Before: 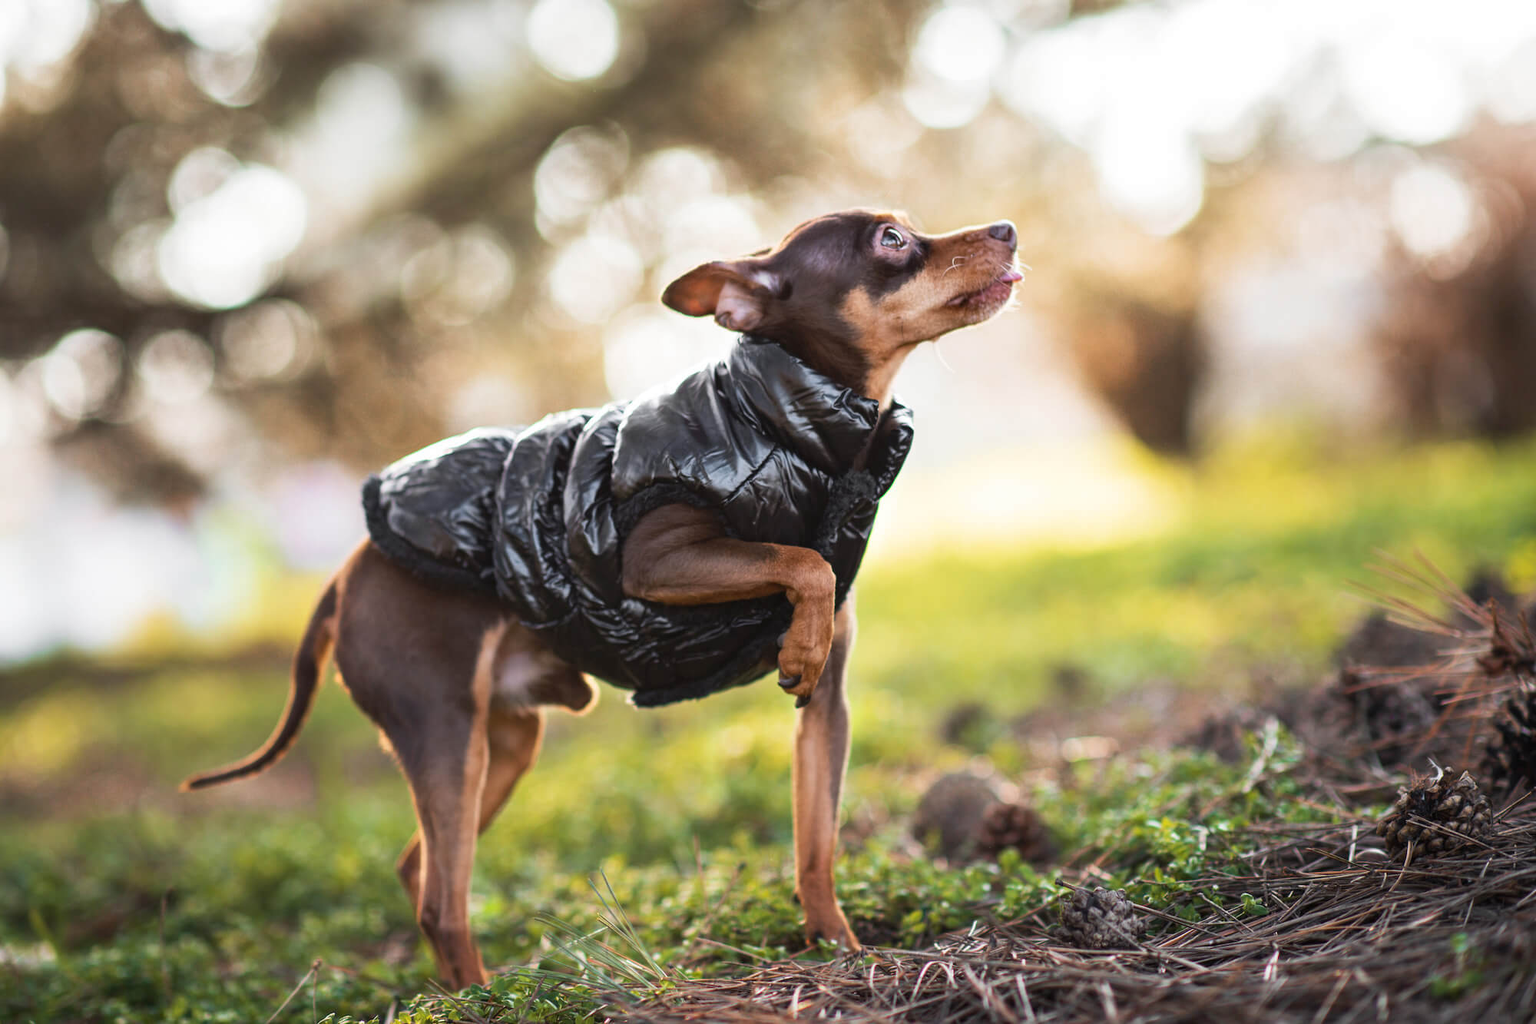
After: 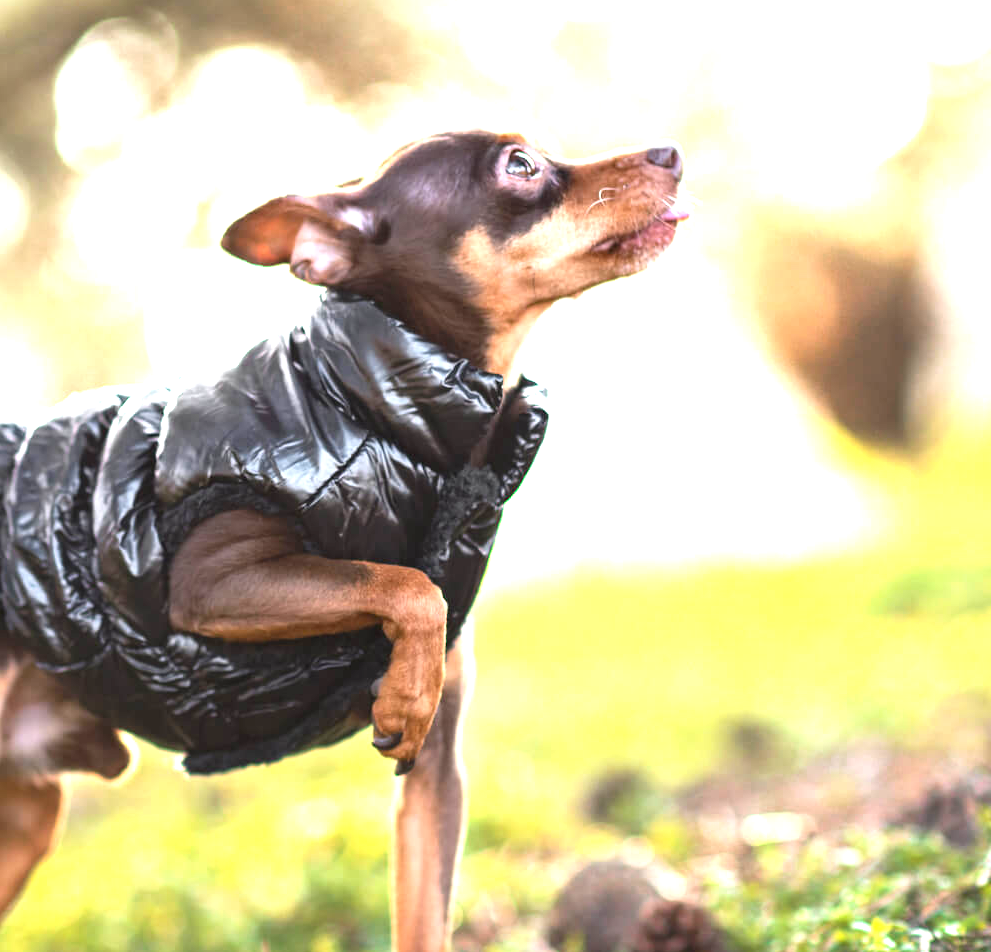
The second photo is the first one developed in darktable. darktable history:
crop: left 32.075%, top 10.976%, right 18.355%, bottom 17.596%
exposure: exposure 1.2 EV, compensate highlight preservation false
